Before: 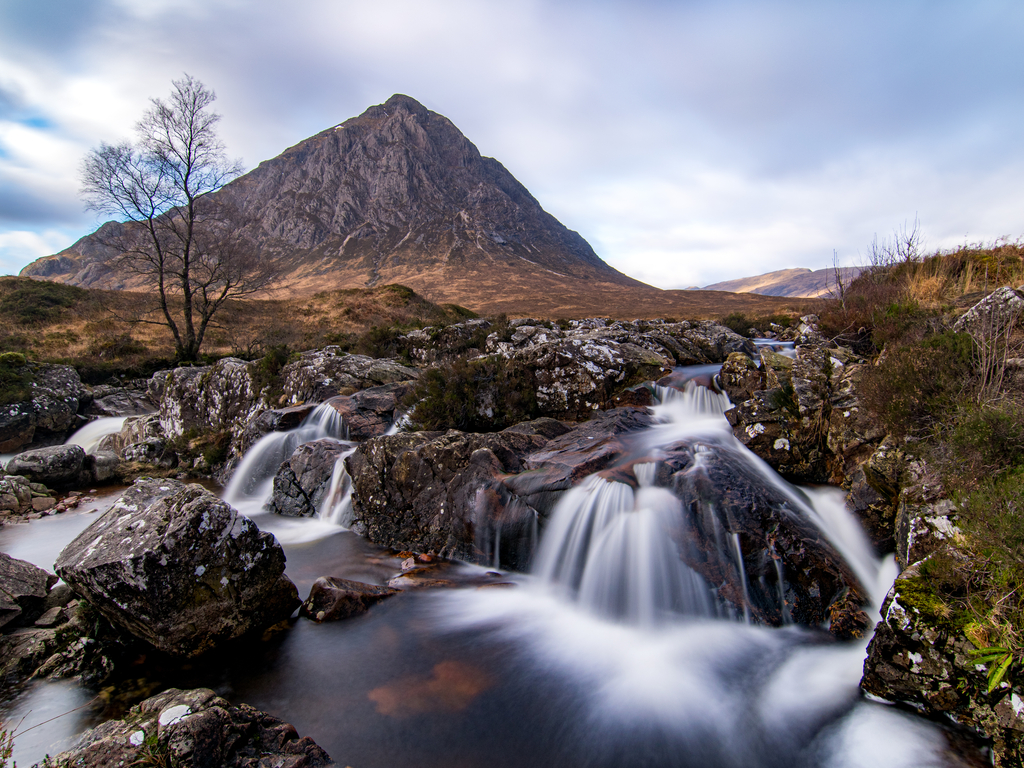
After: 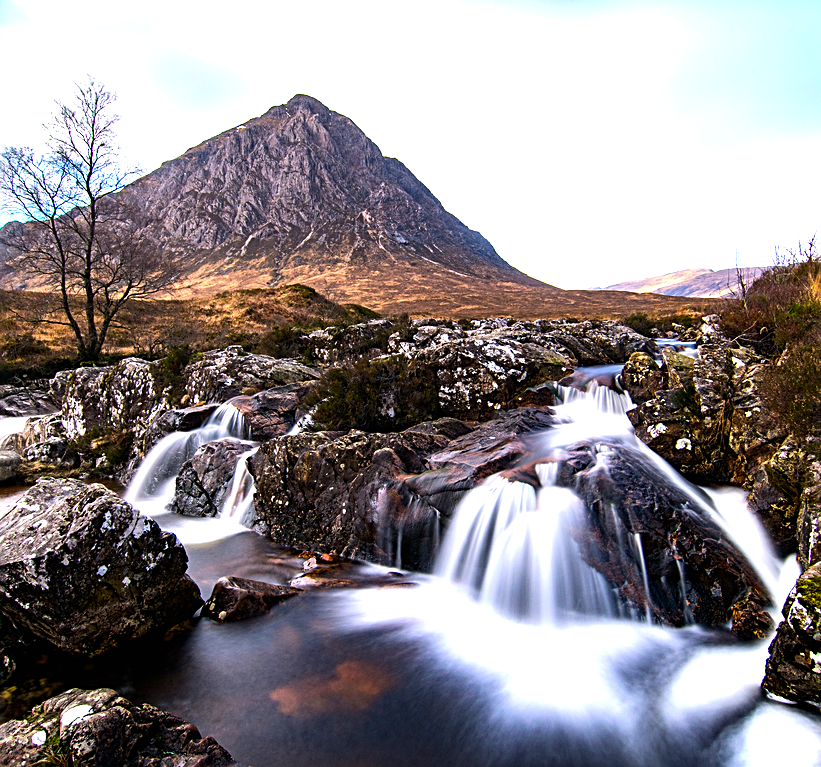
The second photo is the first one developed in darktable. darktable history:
exposure: black level correction 0, exposure 0.5 EV, compensate exposure bias true, compensate highlight preservation false
color balance rgb: perceptual saturation grading › global saturation 20%, global vibrance 20%
tone equalizer: -8 EV -0.75 EV, -7 EV -0.7 EV, -6 EV -0.6 EV, -5 EV -0.4 EV, -3 EV 0.4 EV, -2 EV 0.6 EV, -1 EV 0.7 EV, +0 EV 0.75 EV, edges refinement/feathering 500, mask exposure compensation -1.57 EV, preserve details no
sharpen: on, module defaults
crop and rotate: left 9.597%, right 10.195%
